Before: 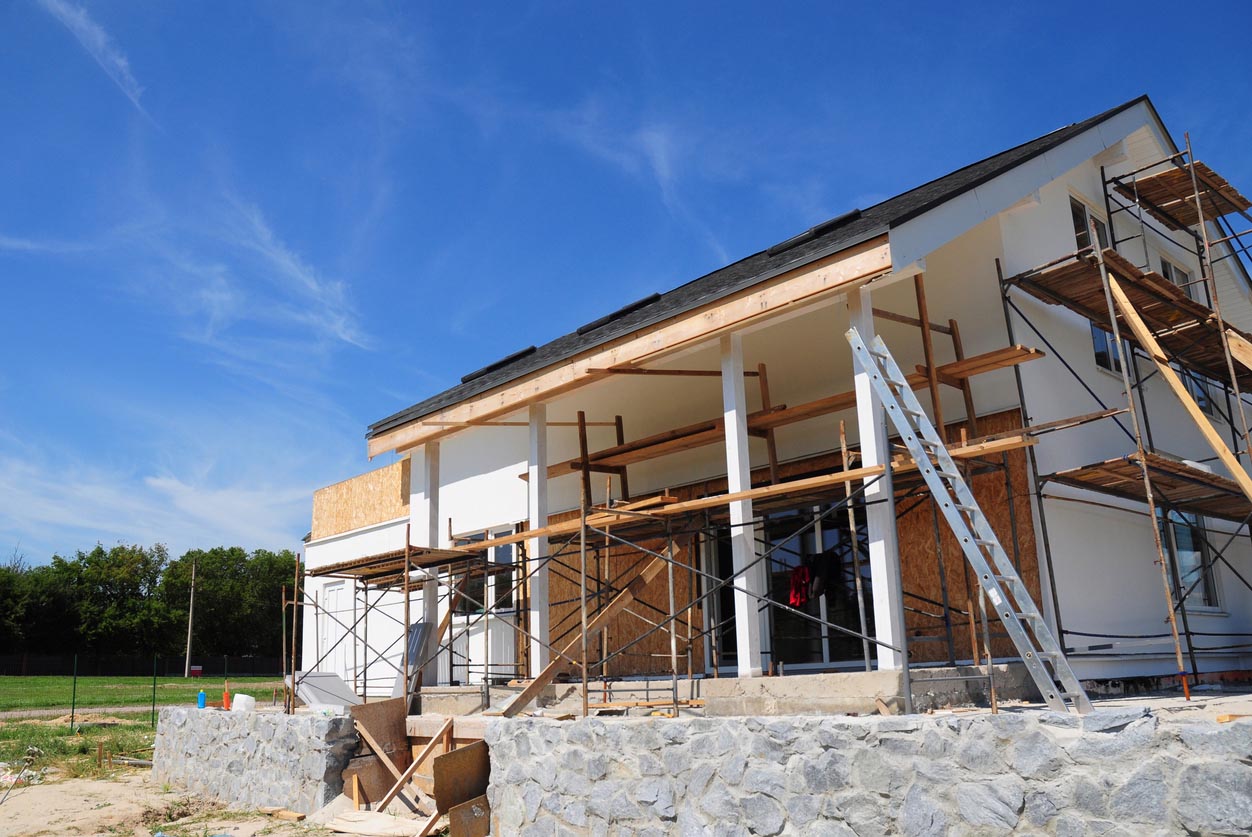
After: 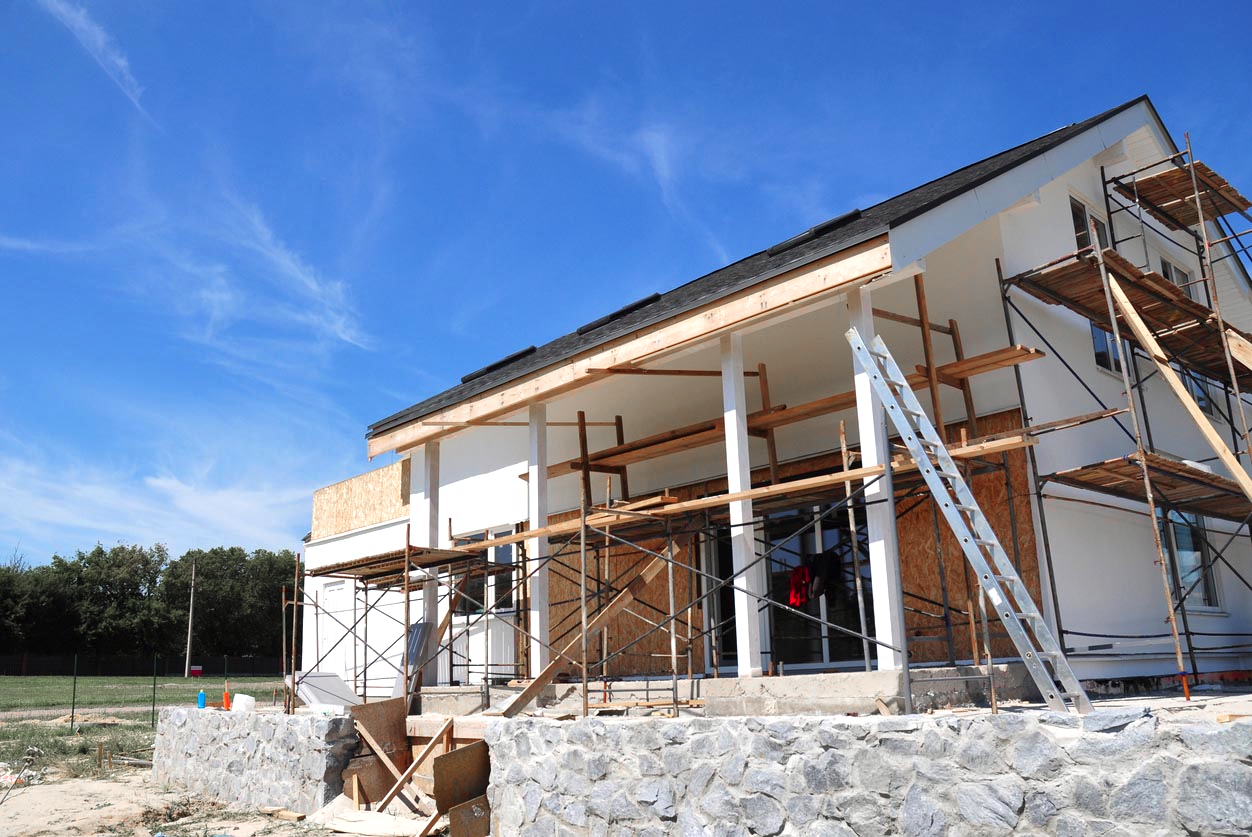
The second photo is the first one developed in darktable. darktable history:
shadows and highlights: soften with gaussian
exposure: exposure 0.377 EV, compensate highlight preservation false
color zones: curves: ch1 [(0, 0.708) (0.088, 0.648) (0.245, 0.187) (0.429, 0.326) (0.571, 0.498) (0.714, 0.5) (0.857, 0.5) (1, 0.708)]
